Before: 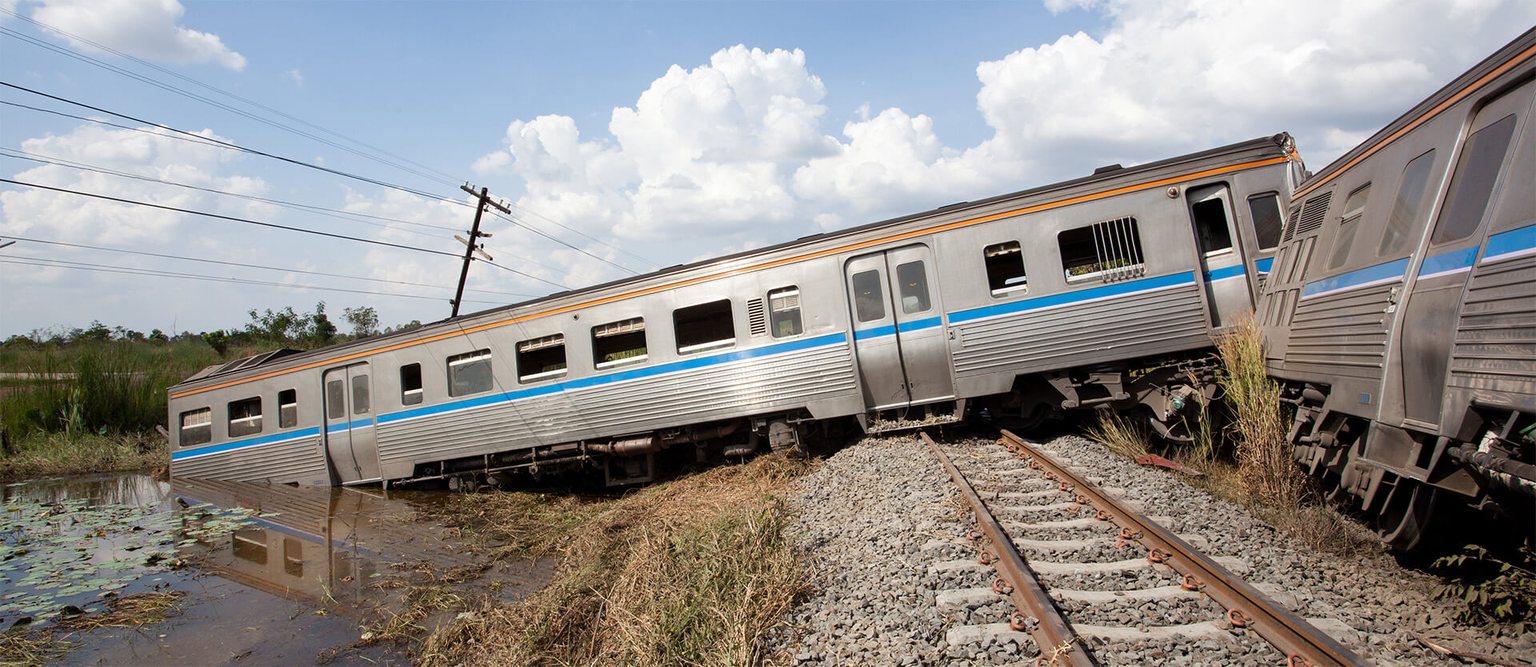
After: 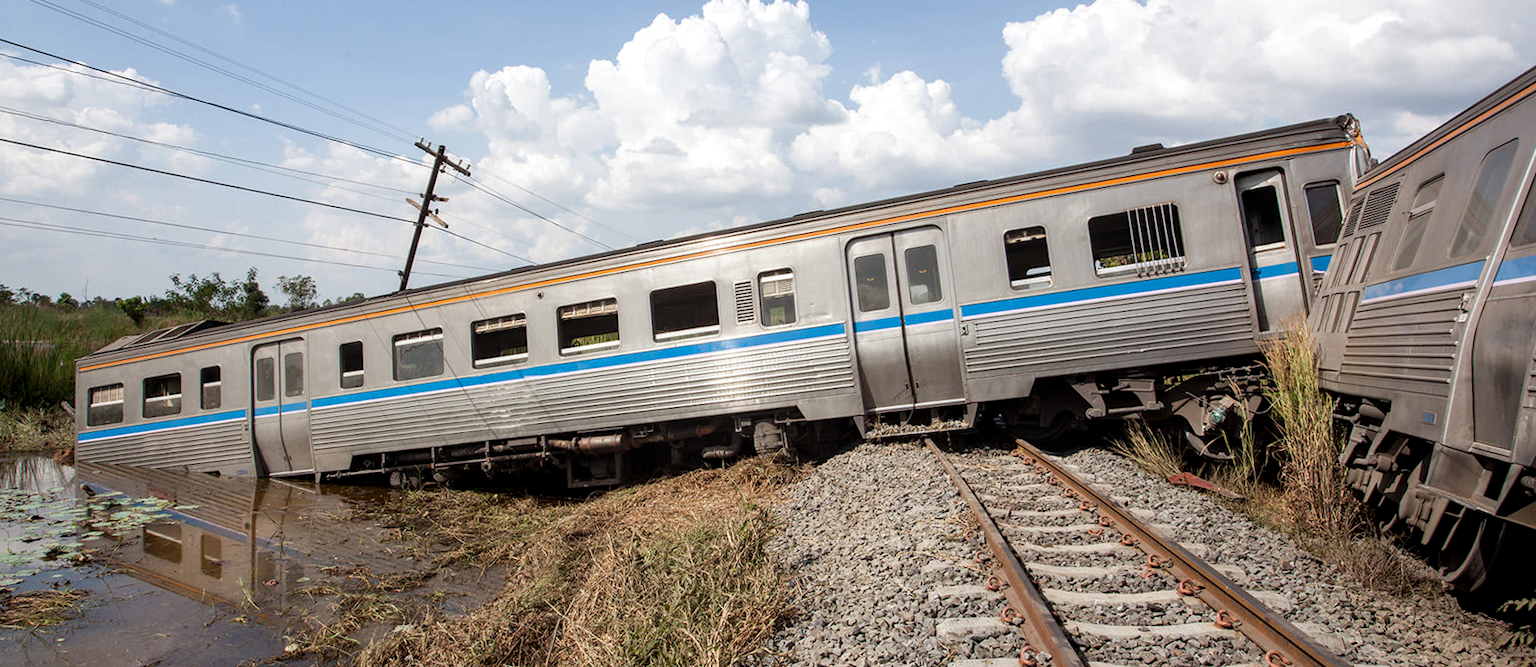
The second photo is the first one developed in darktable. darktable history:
local contrast: on, module defaults
crop and rotate: angle -1.96°, left 3.097%, top 4.154%, right 1.586%, bottom 0.529%
